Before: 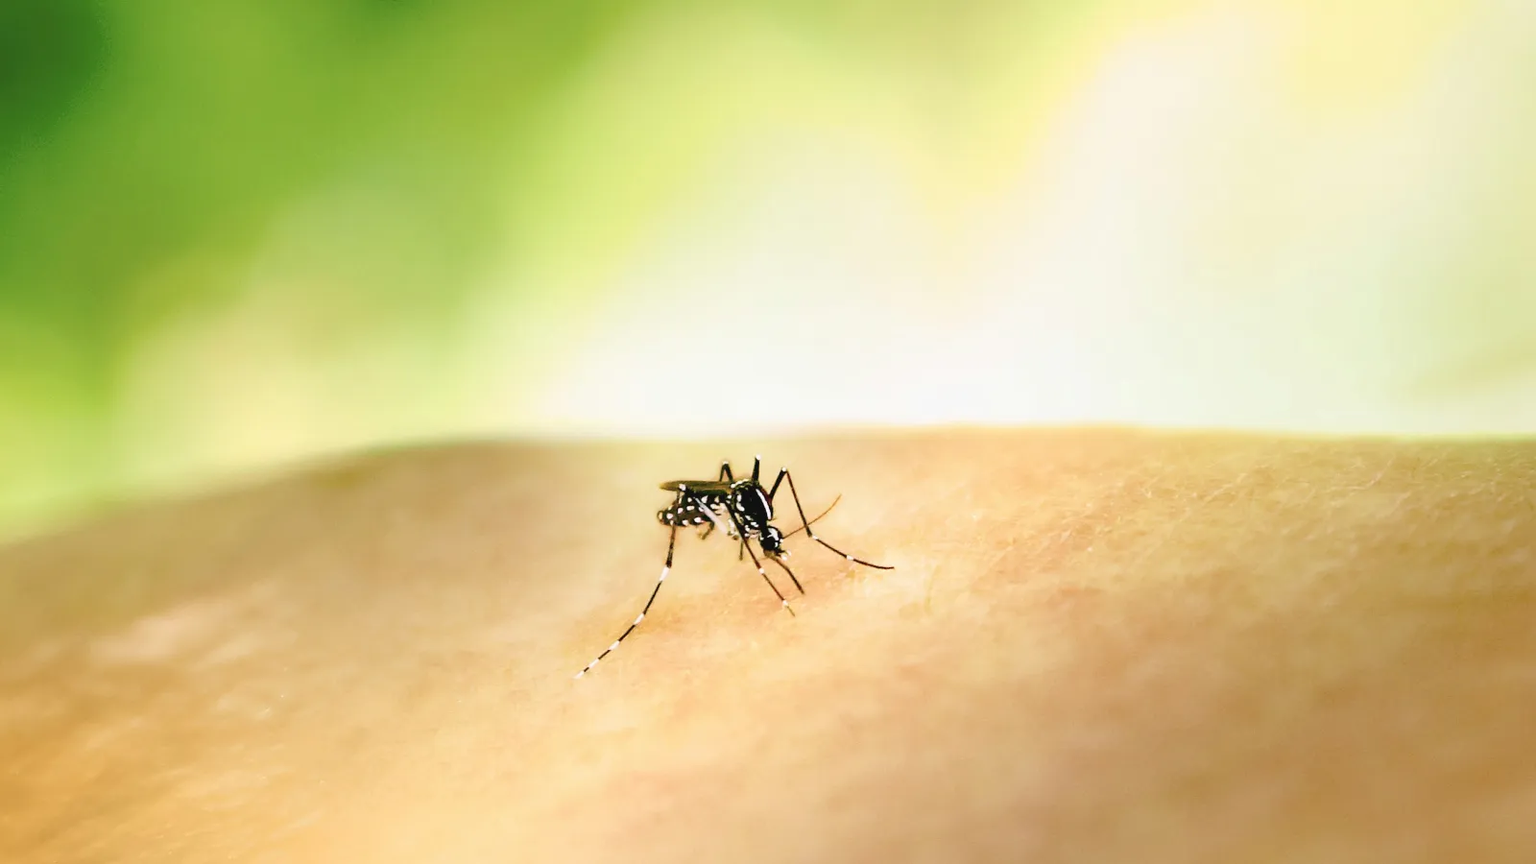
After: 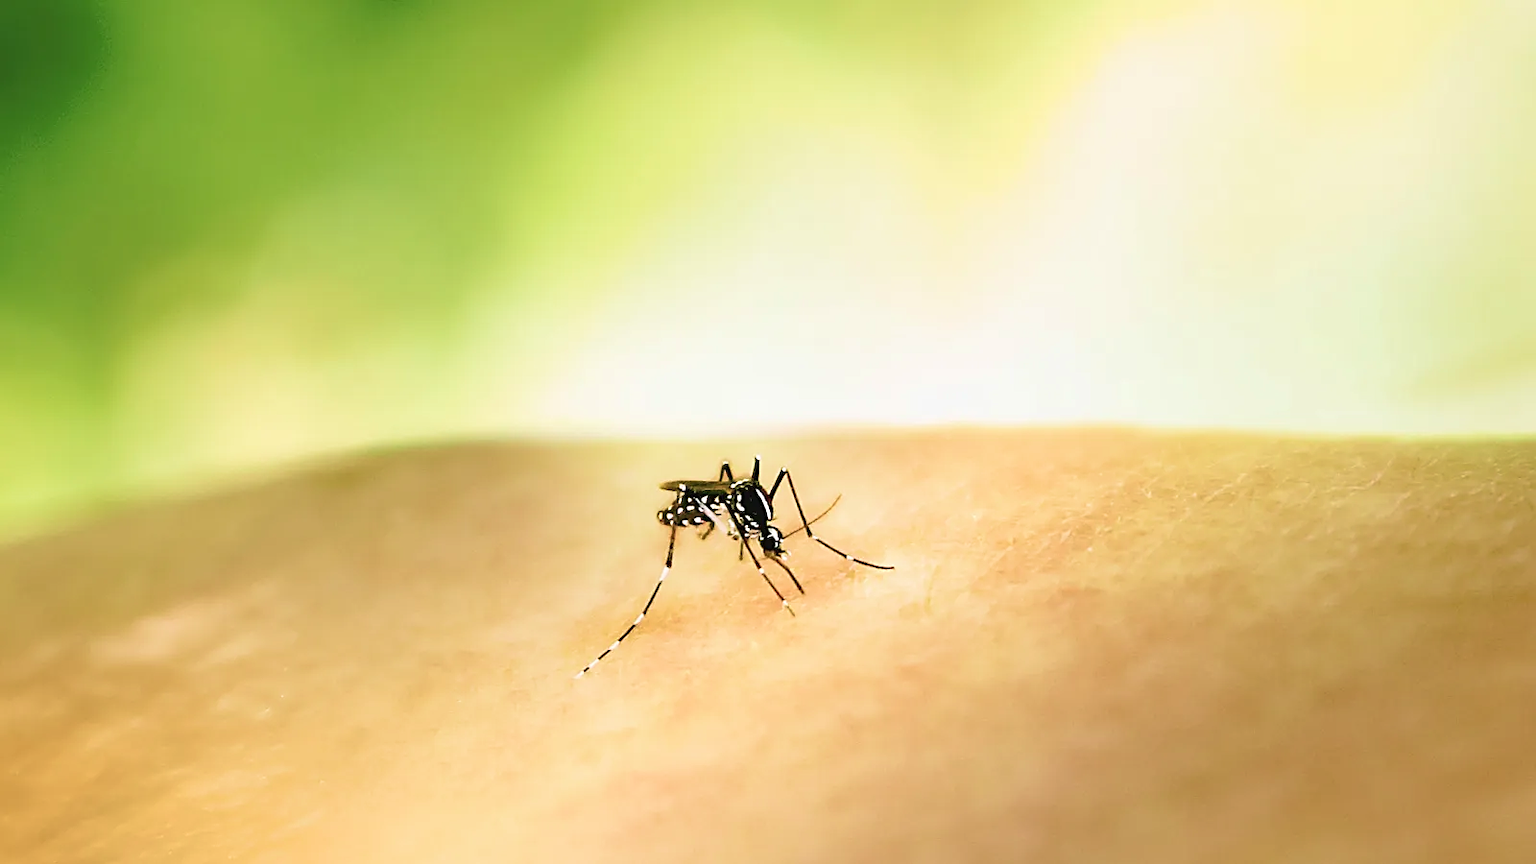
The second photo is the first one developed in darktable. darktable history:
velvia: strength 28.63%
sharpen: on, module defaults
